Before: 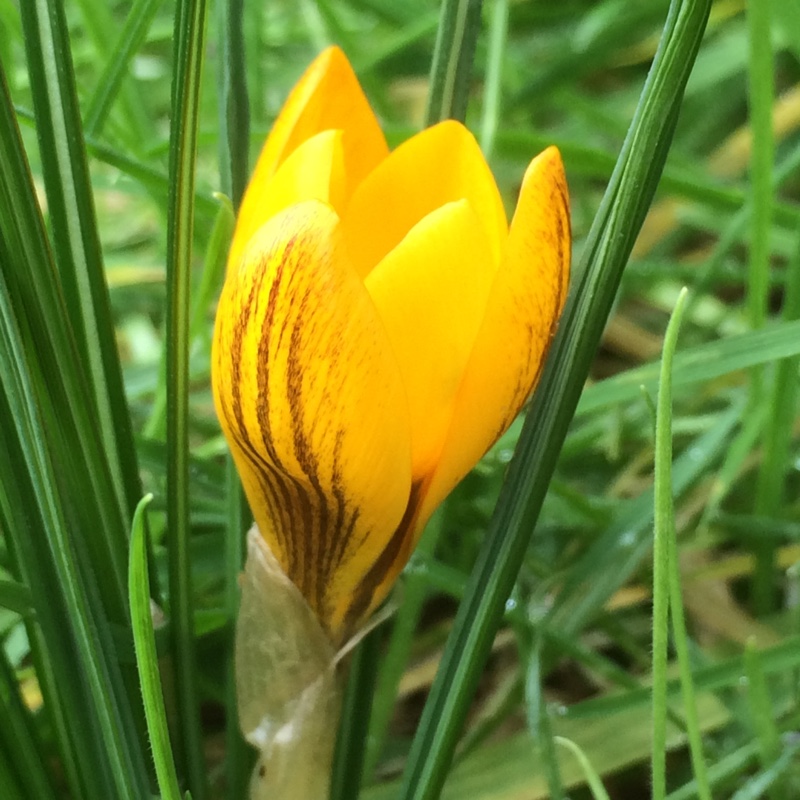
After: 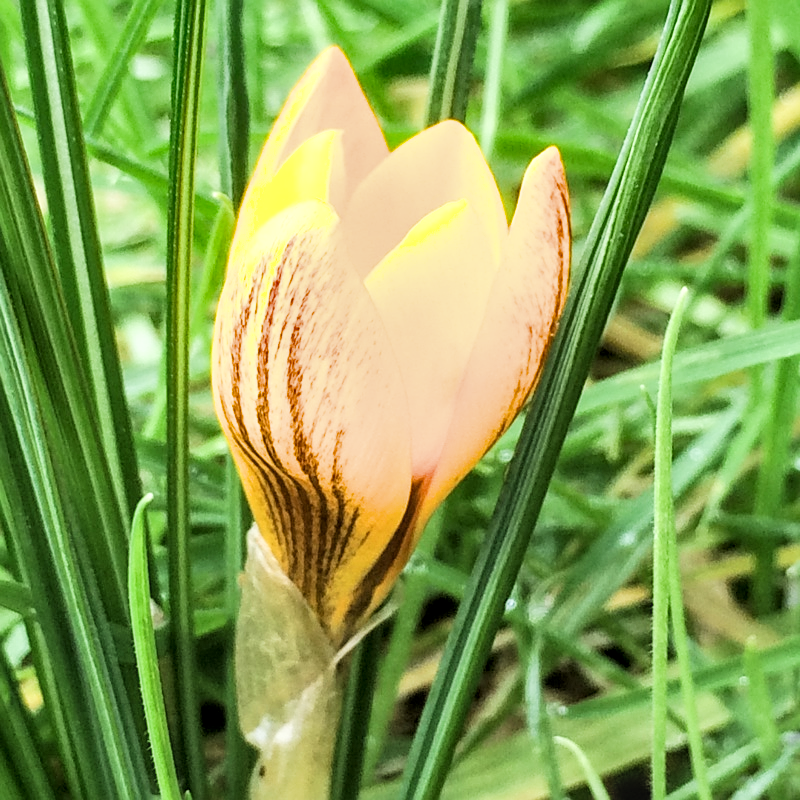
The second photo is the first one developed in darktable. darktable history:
exposure: black level correction 0, exposure 1.097 EV, compensate highlight preservation false
shadows and highlights: low approximation 0.01, soften with gaussian
local contrast: on, module defaults
sharpen: on, module defaults
filmic rgb: black relative exposure -5 EV, white relative exposure 3.99 EV, hardness 2.9, contrast 1.299, highlights saturation mix -29.67%, iterations of high-quality reconstruction 0
contrast brightness saturation: saturation -0.057
